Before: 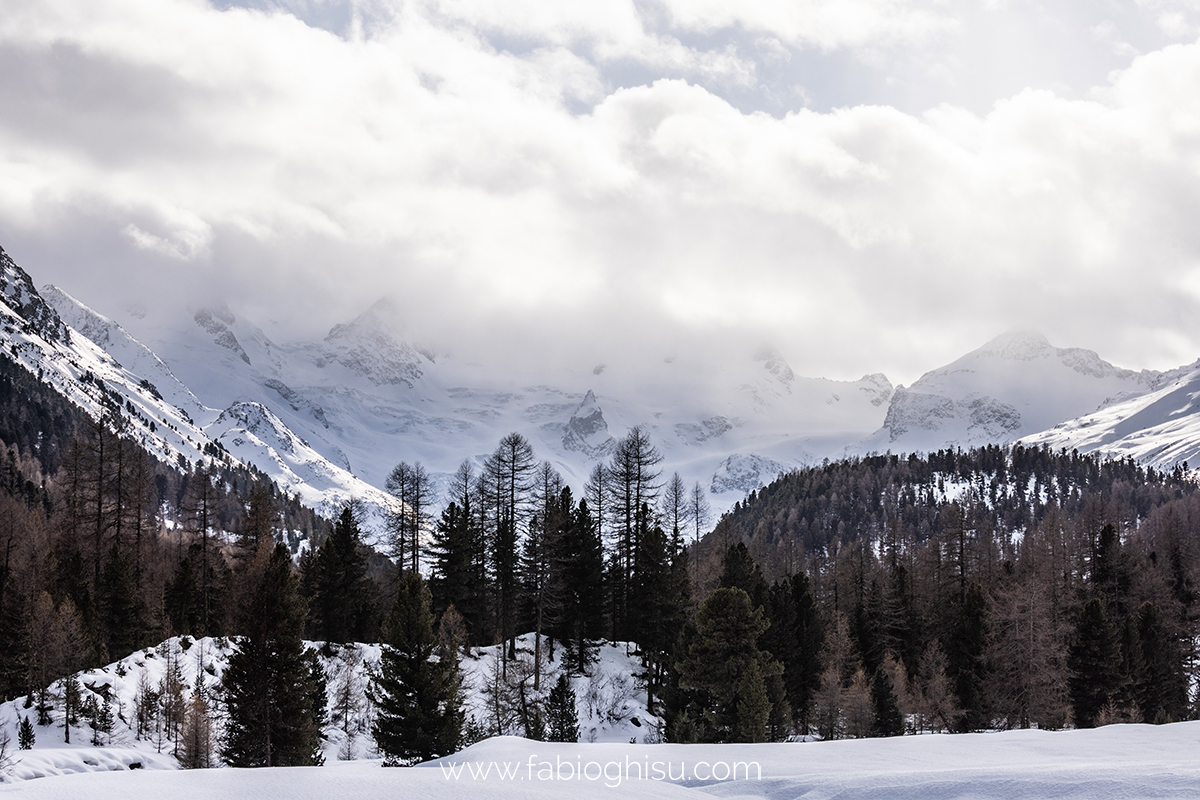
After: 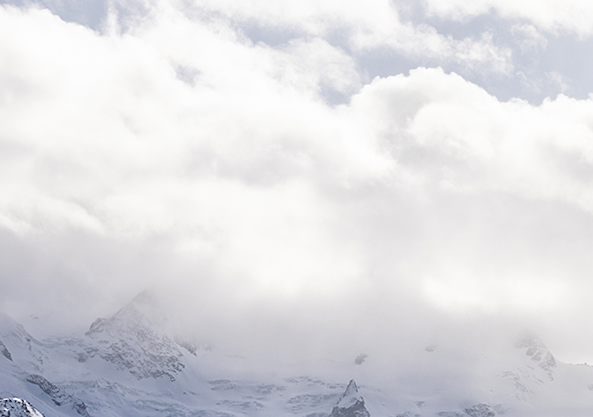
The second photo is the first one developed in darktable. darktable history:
rotate and perspective: rotation -1°, crop left 0.011, crop right 0.989, crop top 0.025, crop bottom 0.975
sharpen: radius 1.272, amount 0.305, threshold 0
crop: left 19.556%, right 30.401%, bottom 46.458%
